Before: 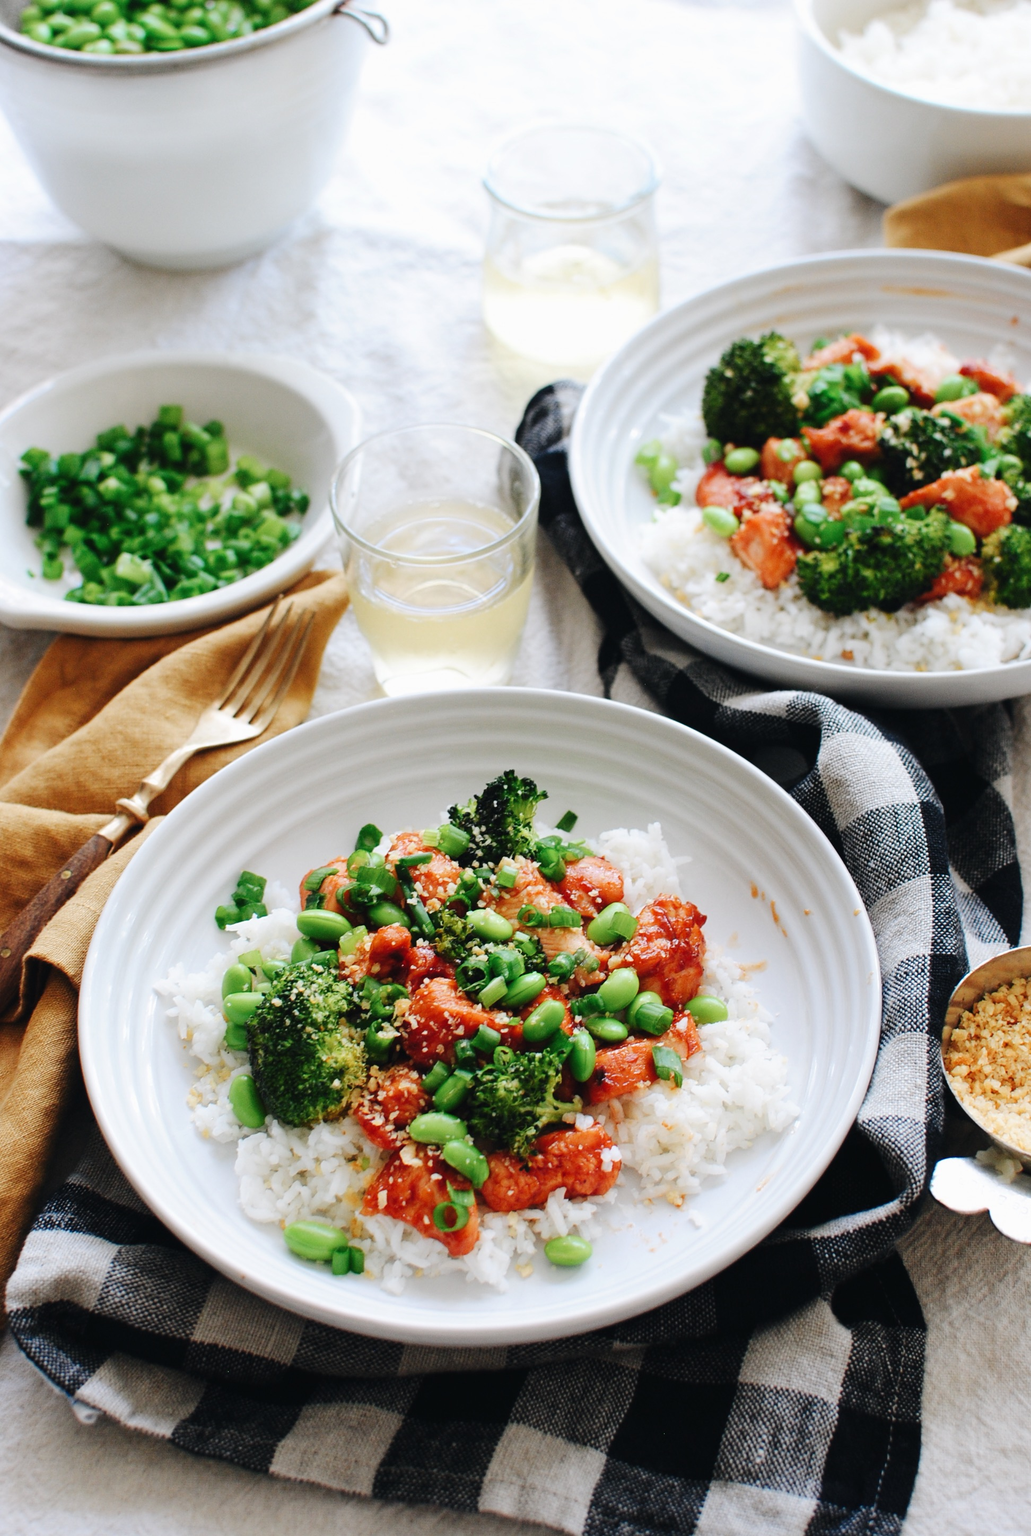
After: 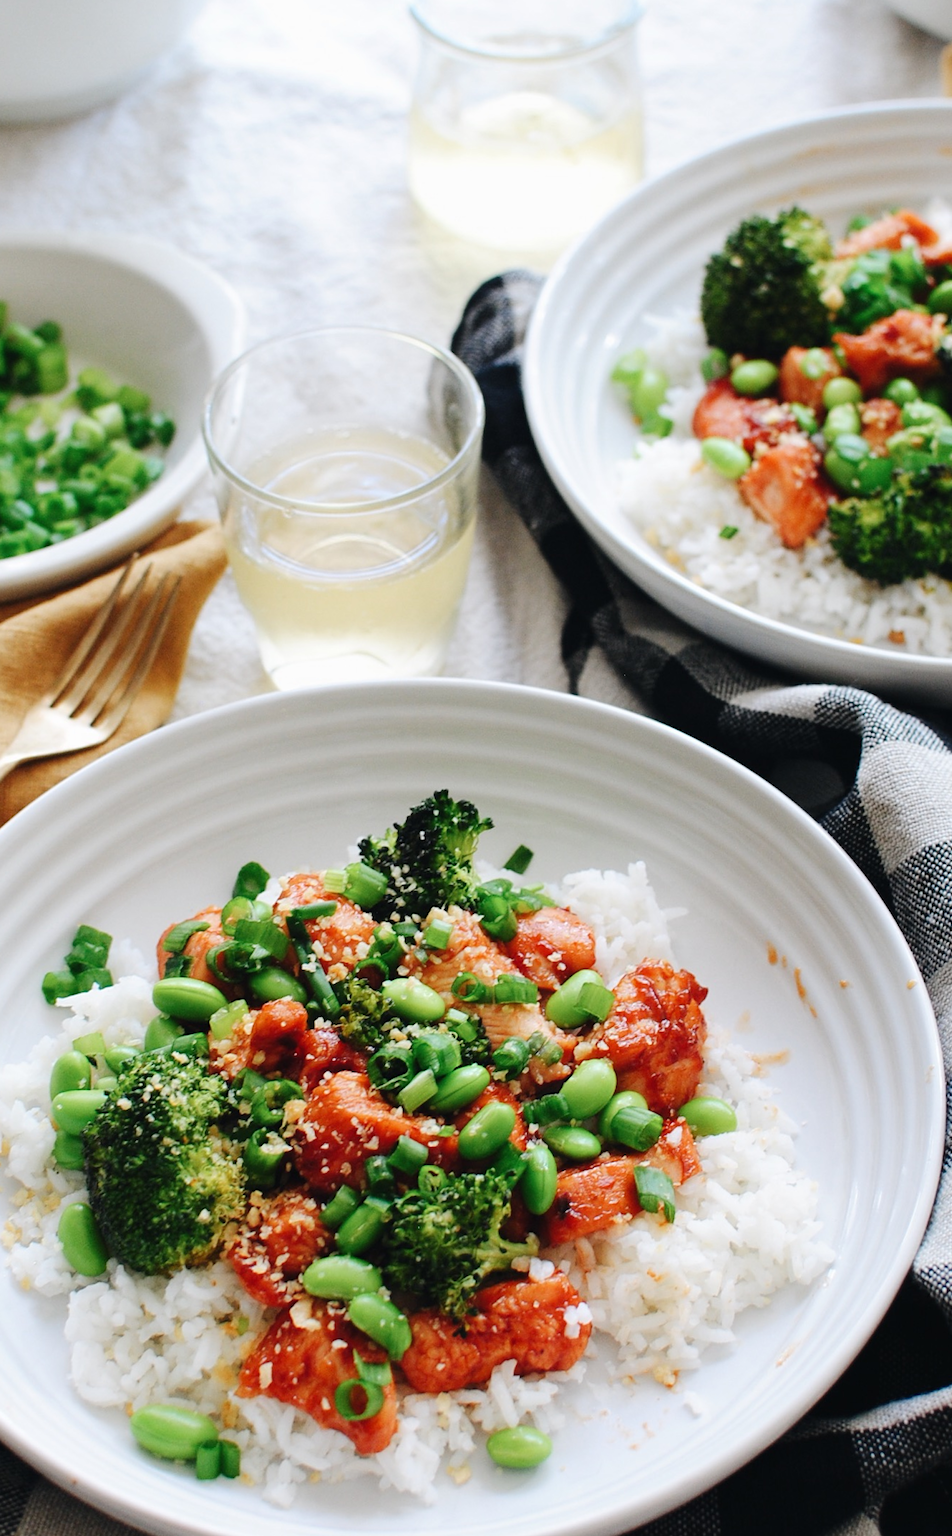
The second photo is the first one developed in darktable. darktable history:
tone equalizer: on, module defaults
rotate and perspective: rotation 0.226°, lens shift (vertical) -0.042, crop left 0.023, crop right 0.982, crop top 0.006, crop bottom 0.994
crop and rotate: left 17.046%, top 10.659%, right 12.989%, bottom 14.553%
